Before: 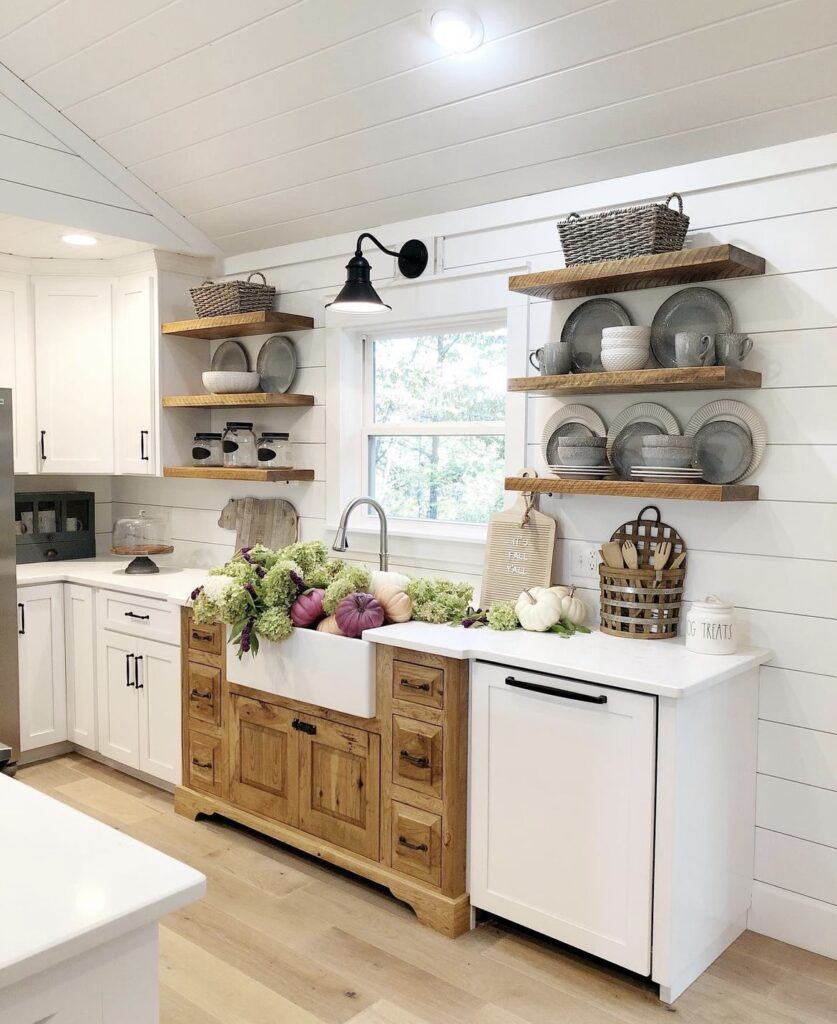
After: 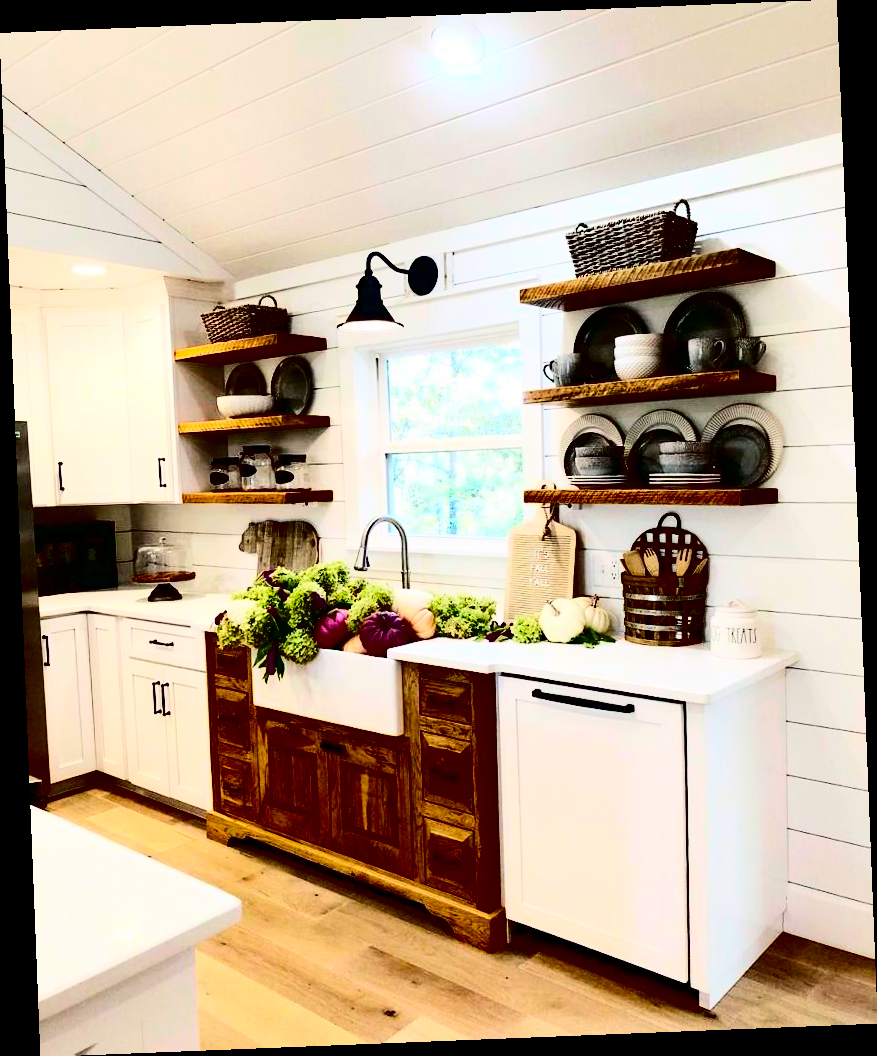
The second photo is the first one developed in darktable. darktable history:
rotate and perspective: rotation -2.29°, automatic cropping off
contrast brightness saturation: contrast 0.77, brightness -1, saturation 1
